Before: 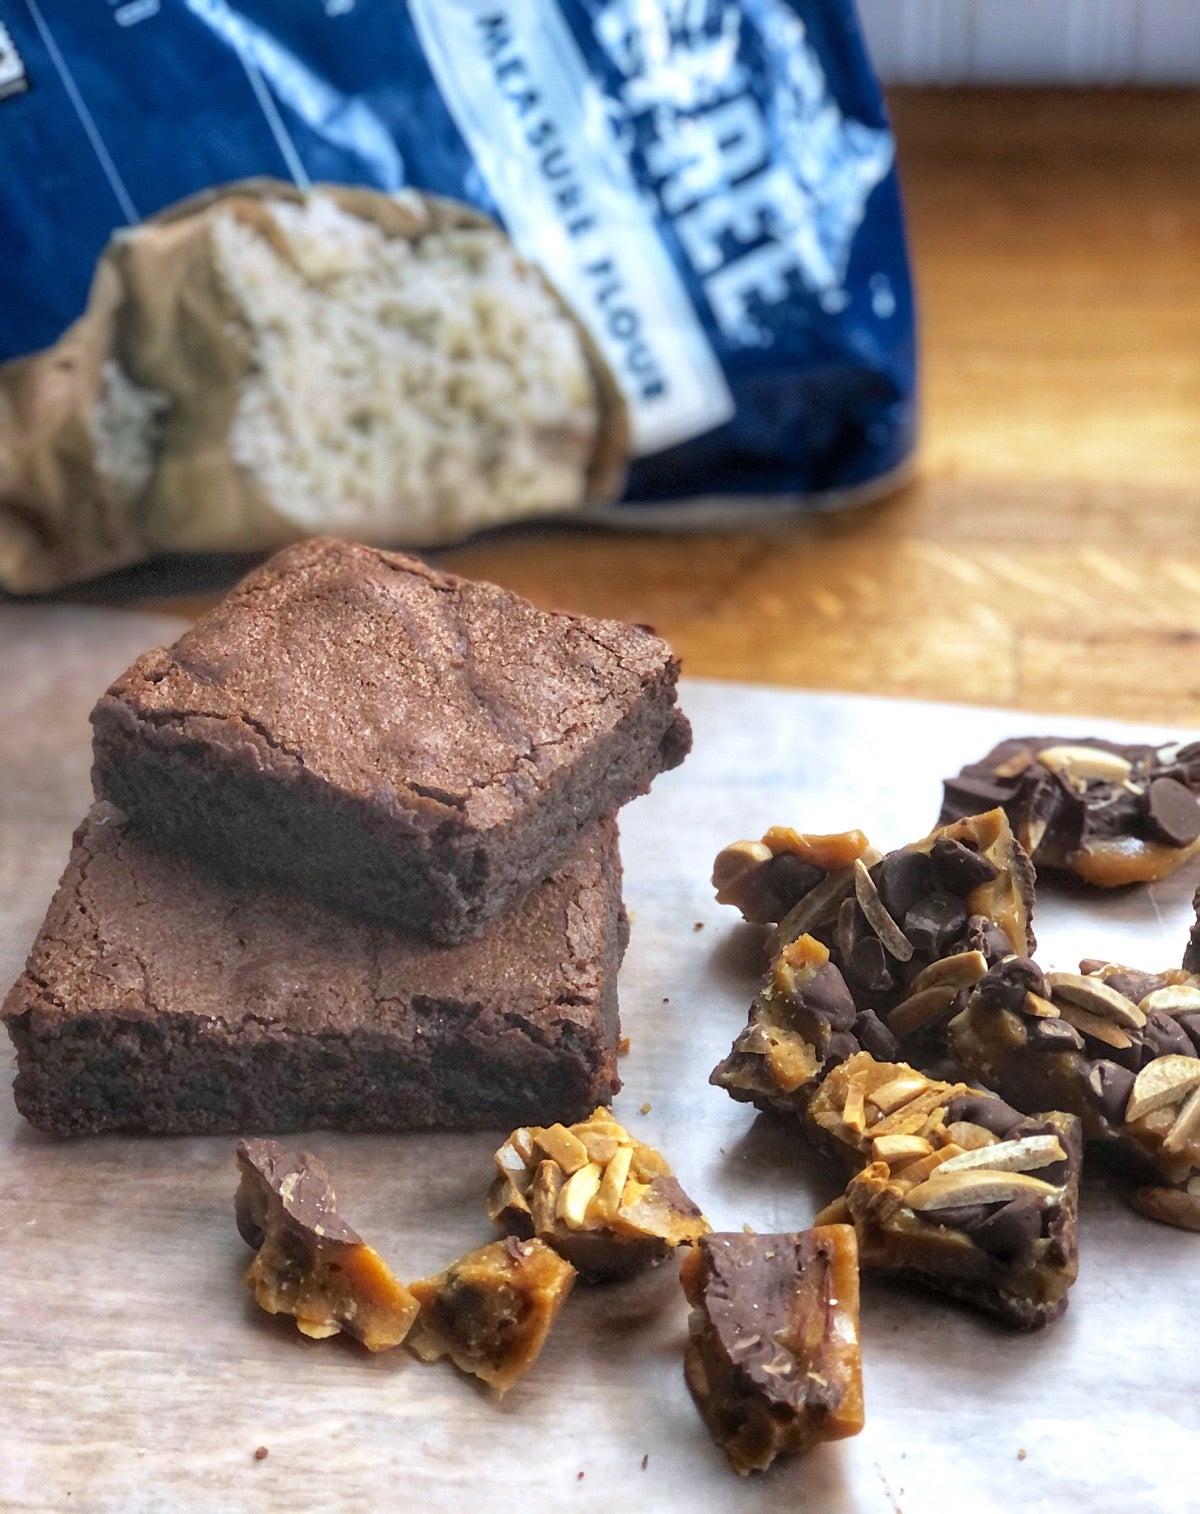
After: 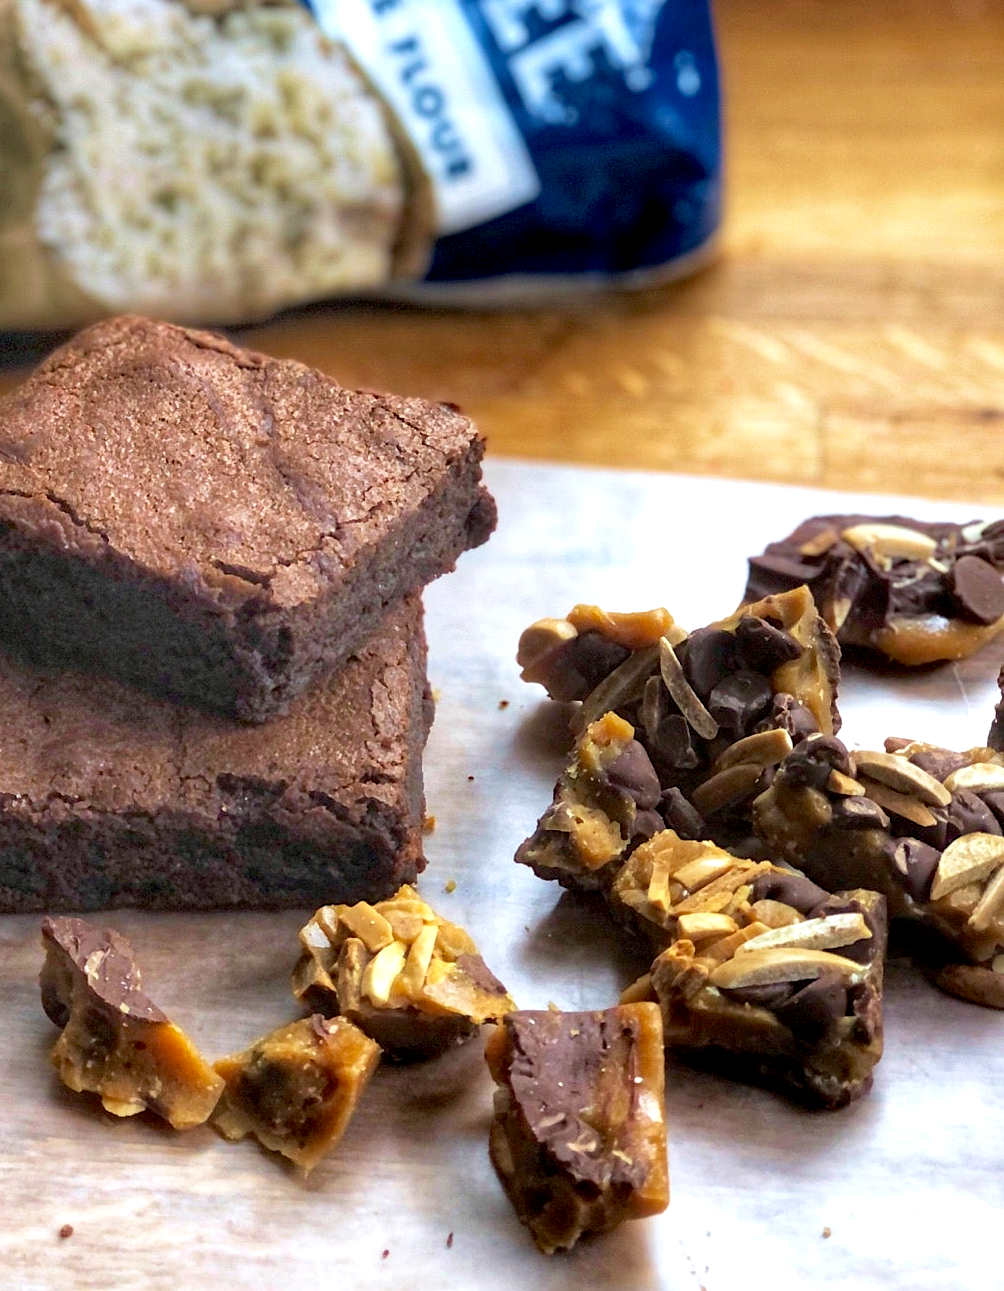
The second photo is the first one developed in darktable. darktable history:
exposure: black level correction 0.007, exposure 0.158 EV, compensate exposure bias true, compensate highlight preservation false
velvia: on, module defaults
haze removal: compatibility mode true, adaptive false
crop: left 16.259%, top 14.71%
